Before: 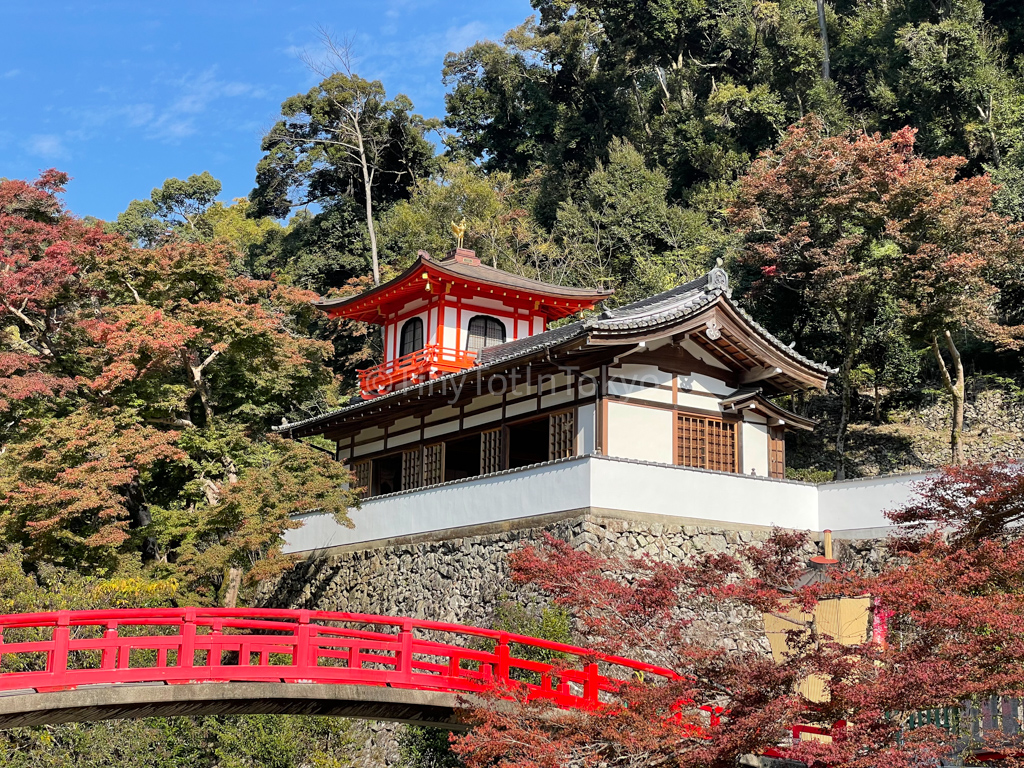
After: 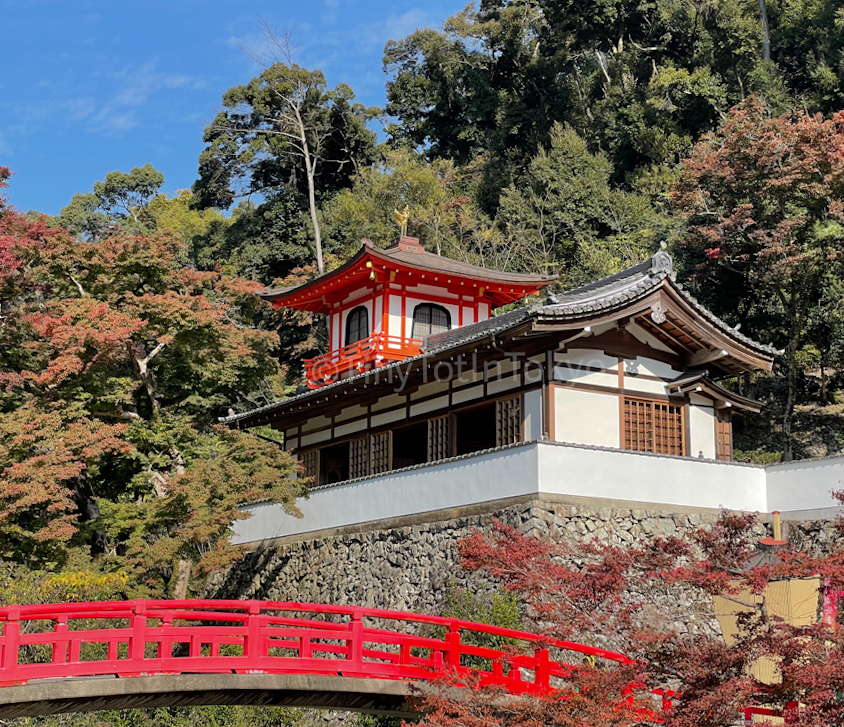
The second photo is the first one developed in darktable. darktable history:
crop and rotate: angle 1°, left 4.281%, top 0.642%, right 11.383%, bottom 2.486%
rgb curve: curves: ch0 [(0, 0) (0.175, 0.154) (0.785, 0.663) (1, 1)]
